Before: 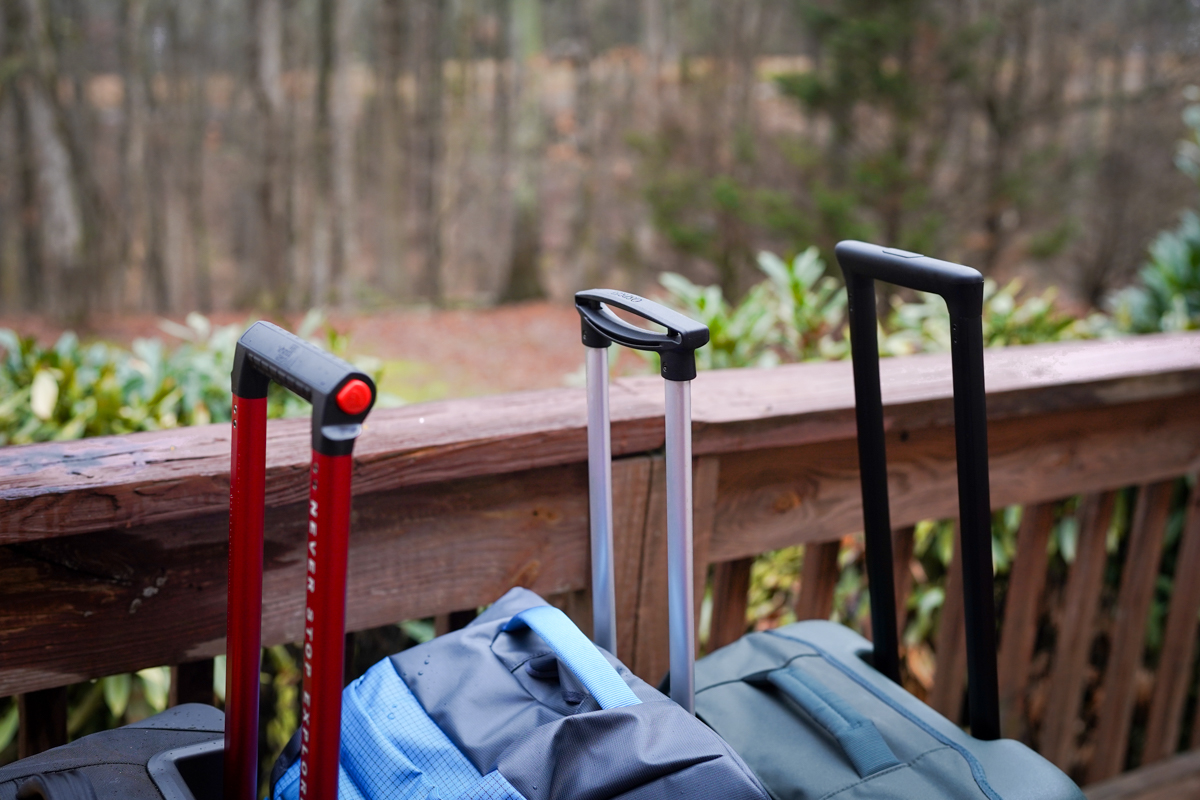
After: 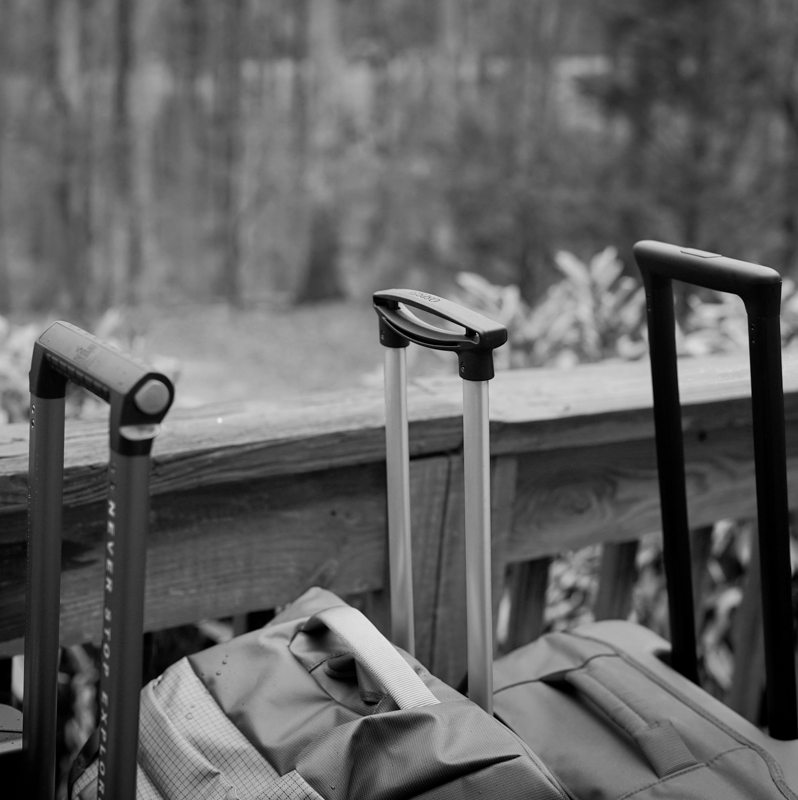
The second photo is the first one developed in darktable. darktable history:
velvia: on, module defaults
monochrome: on, module defaults
crop: left 16.899%, right 16.556%
exposure: black level correction 0.001, exposure -0.2 EV, compensate highlight preservation false
